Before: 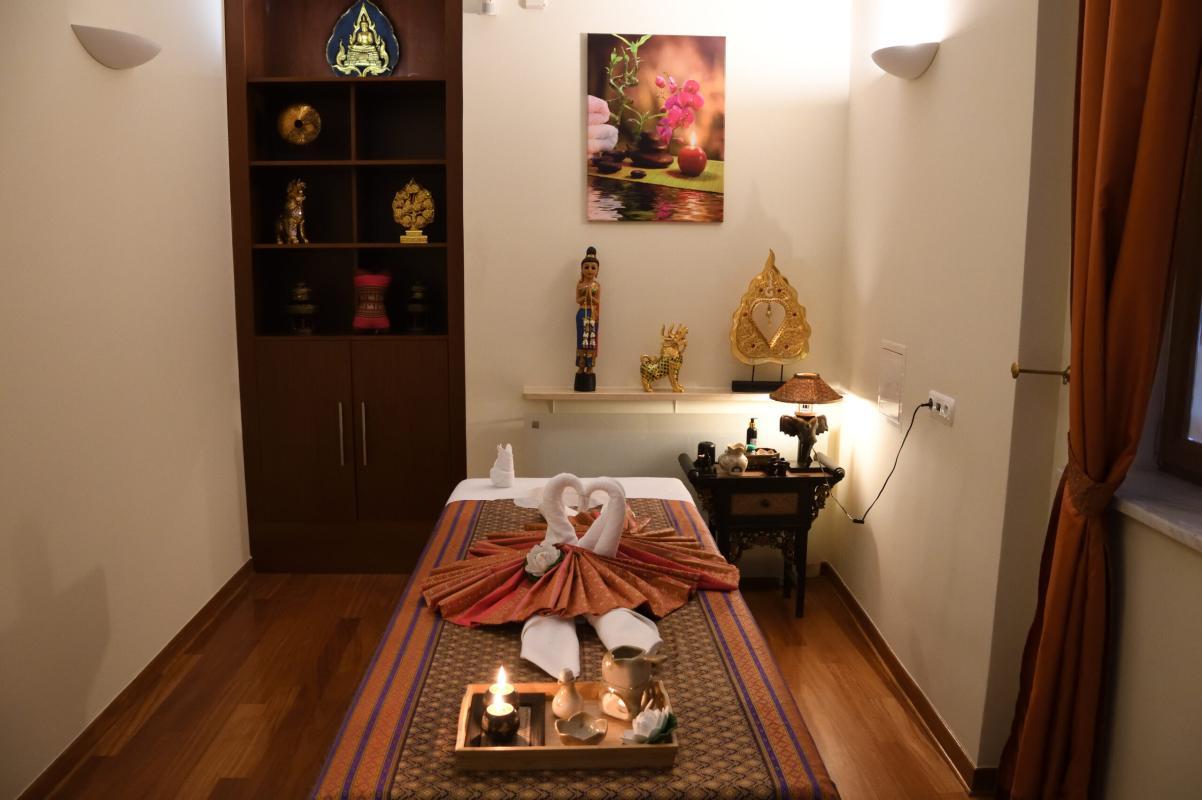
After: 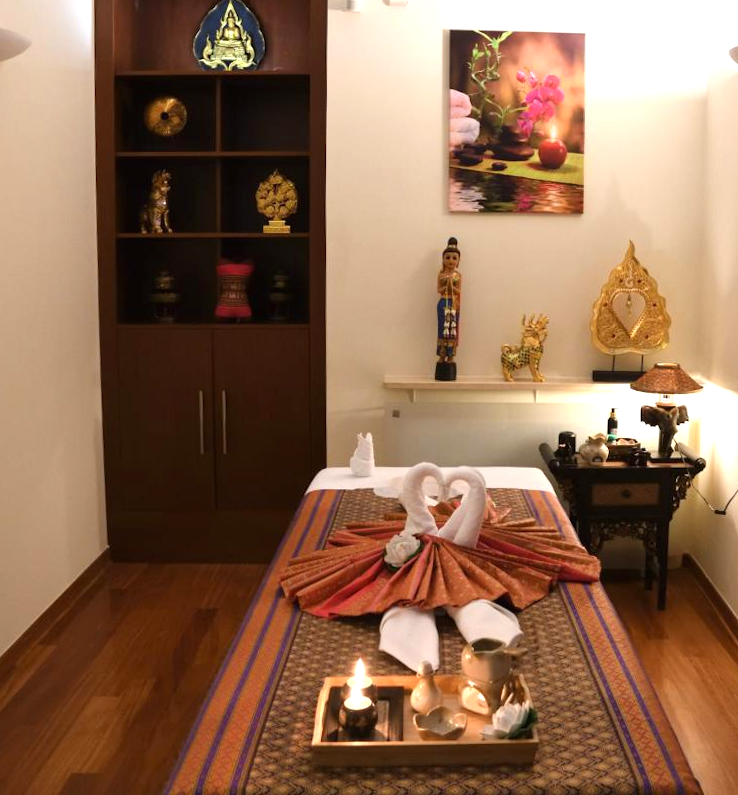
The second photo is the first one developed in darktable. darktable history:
crop: left 10.644%, right 26.528%
exposure: black level correction 0, exposure 0.5 EV, compensate exposure bias true, compensate highlight preservation false
rotate and perspective: rotation 0.226°, lens shift (vertical) -0.042, crop left 0.023, crop right 0.982, crop top 0.006, crop bottom 0.994
